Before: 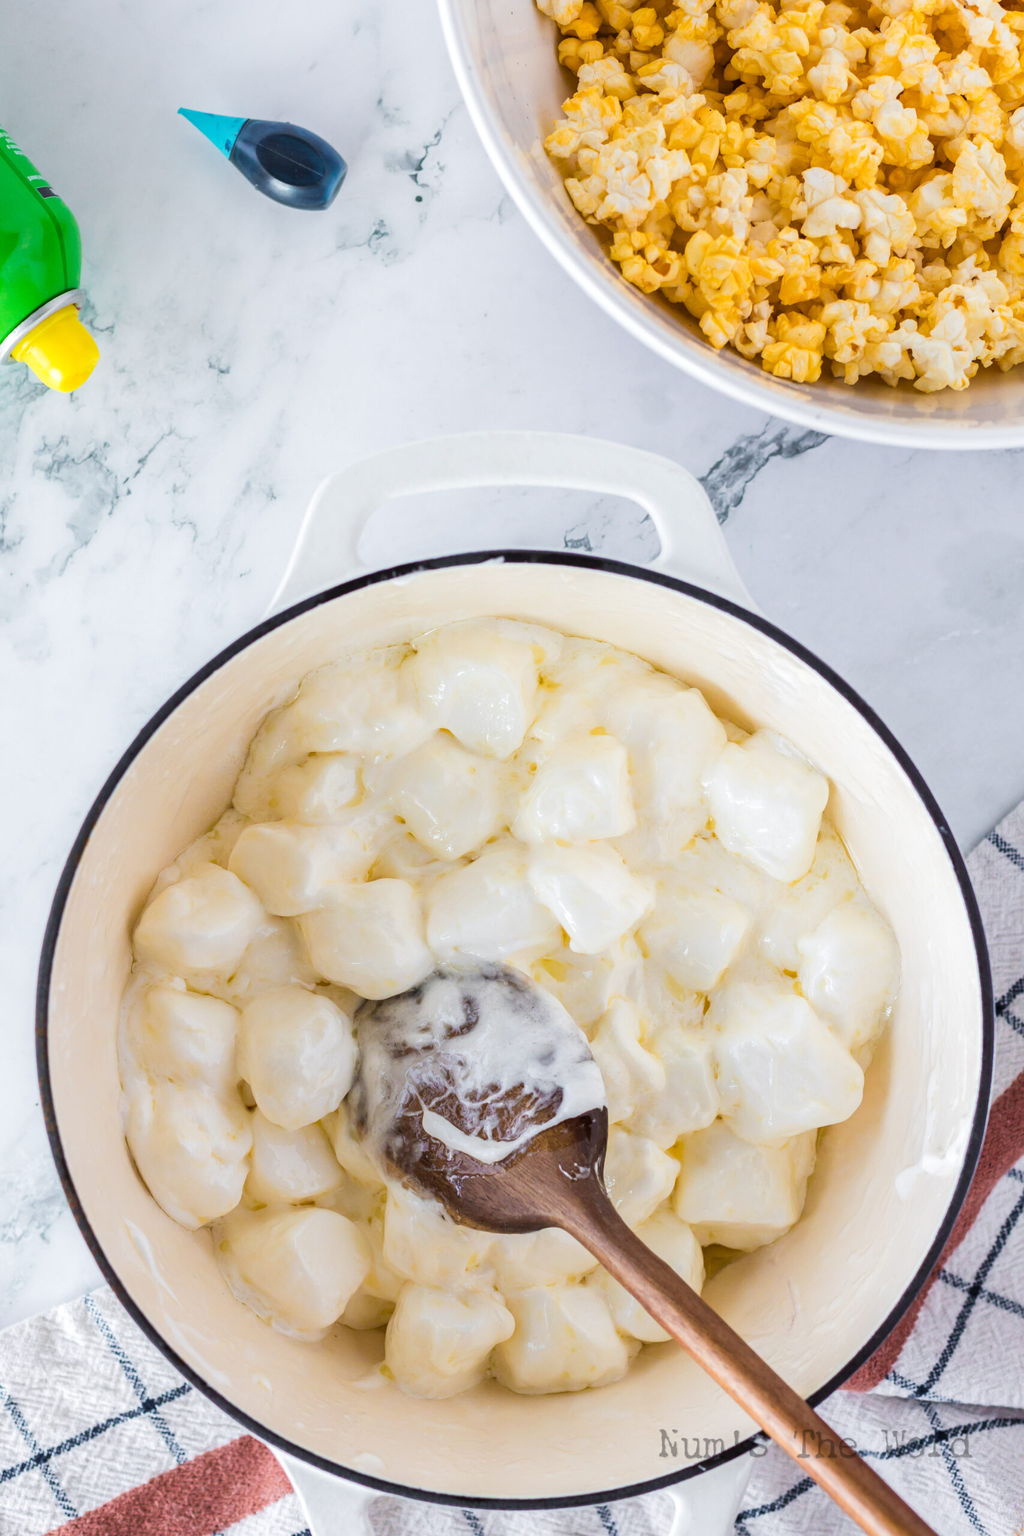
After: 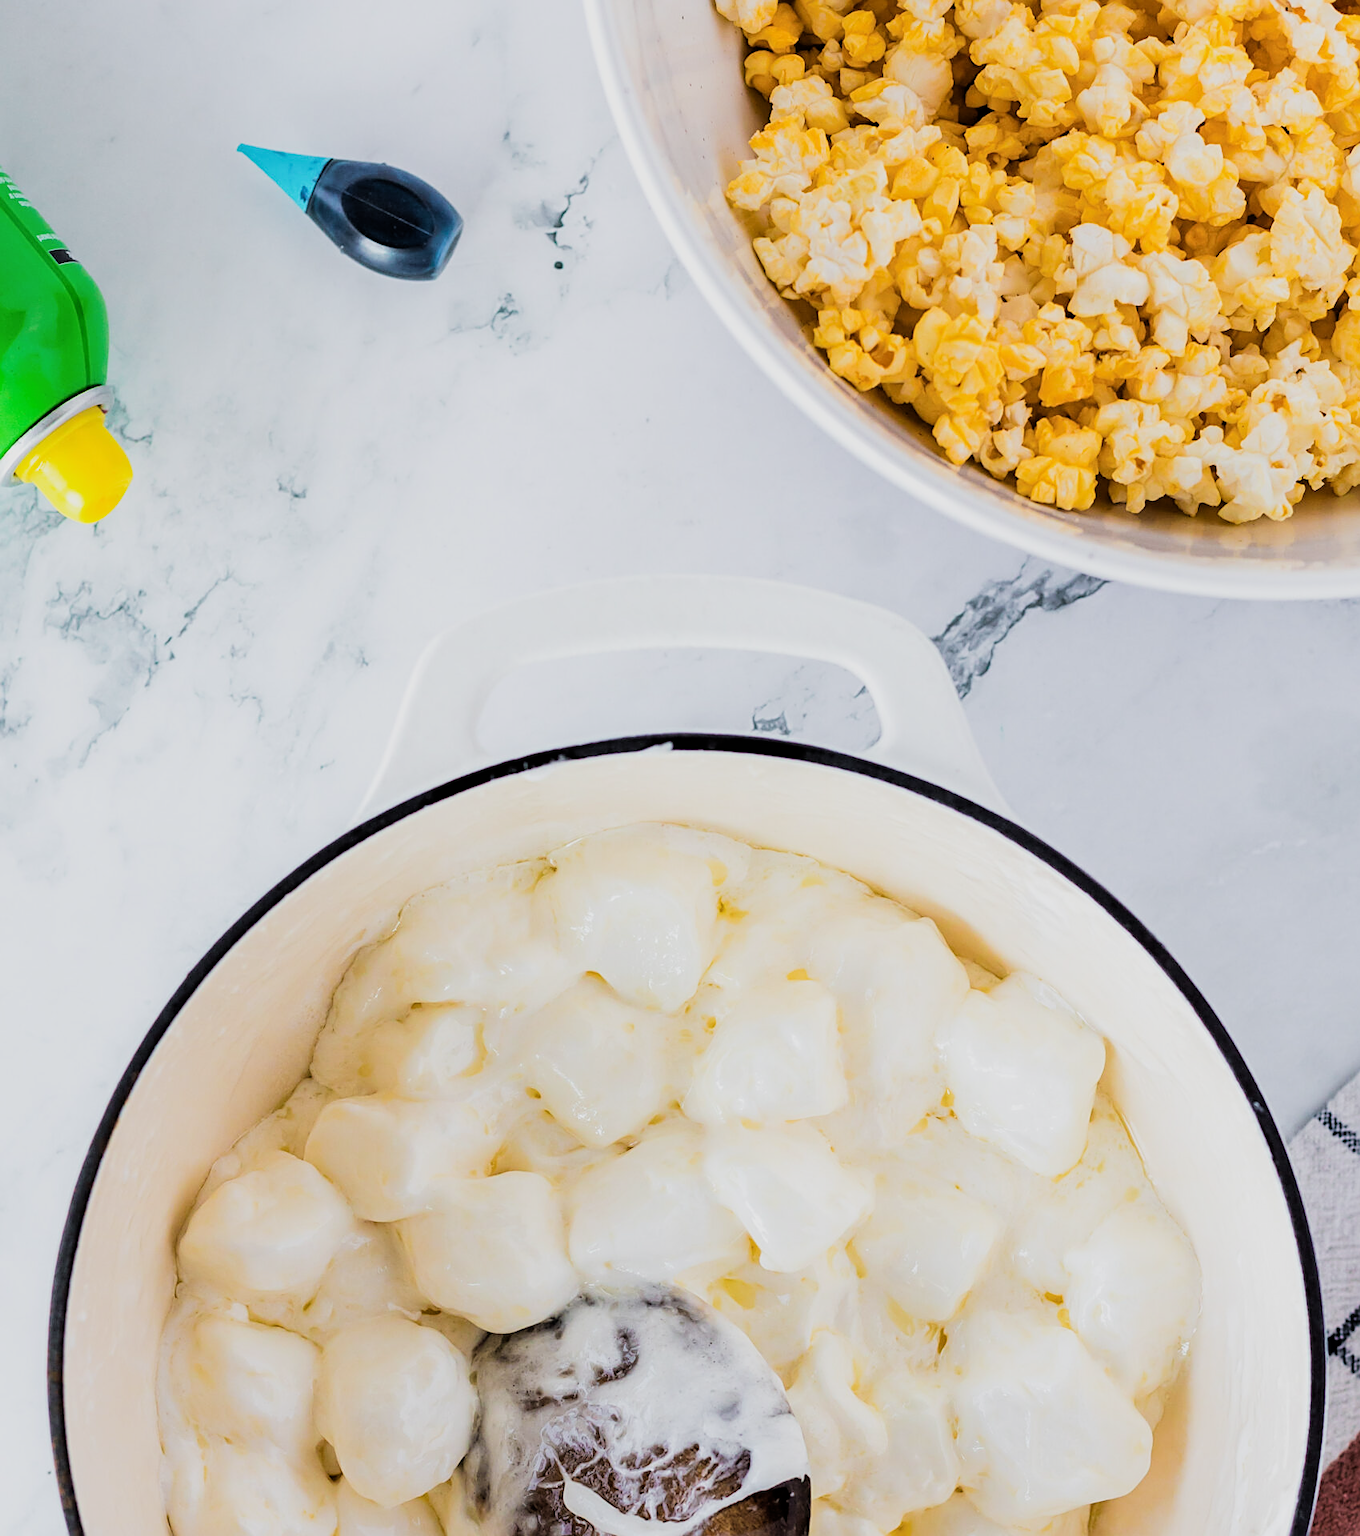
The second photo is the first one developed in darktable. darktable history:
crop: bottom 24.988%
filmic rgb: black relative exposure -5.02 EV, white relative exposure 3.97 EV, hardness 2.9, contrast 1.297, highlights saturation mix -29.27%
sharpen: on, module defaults
